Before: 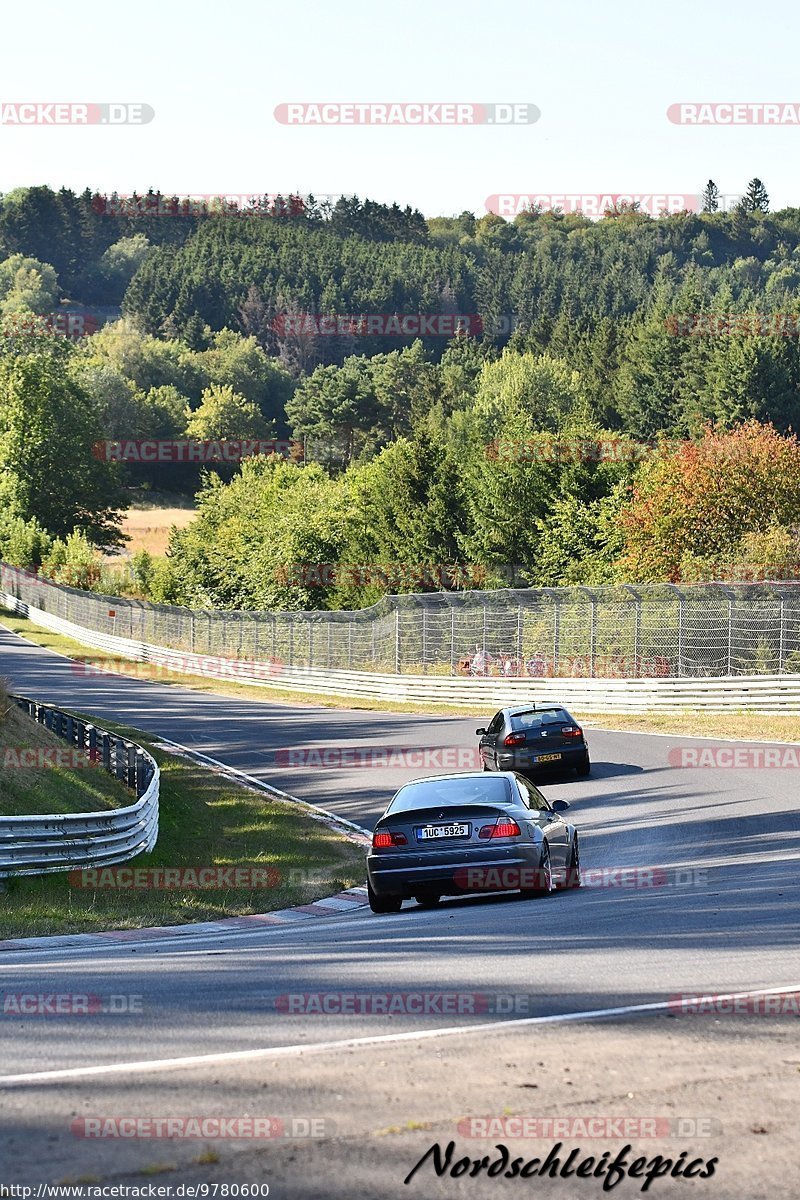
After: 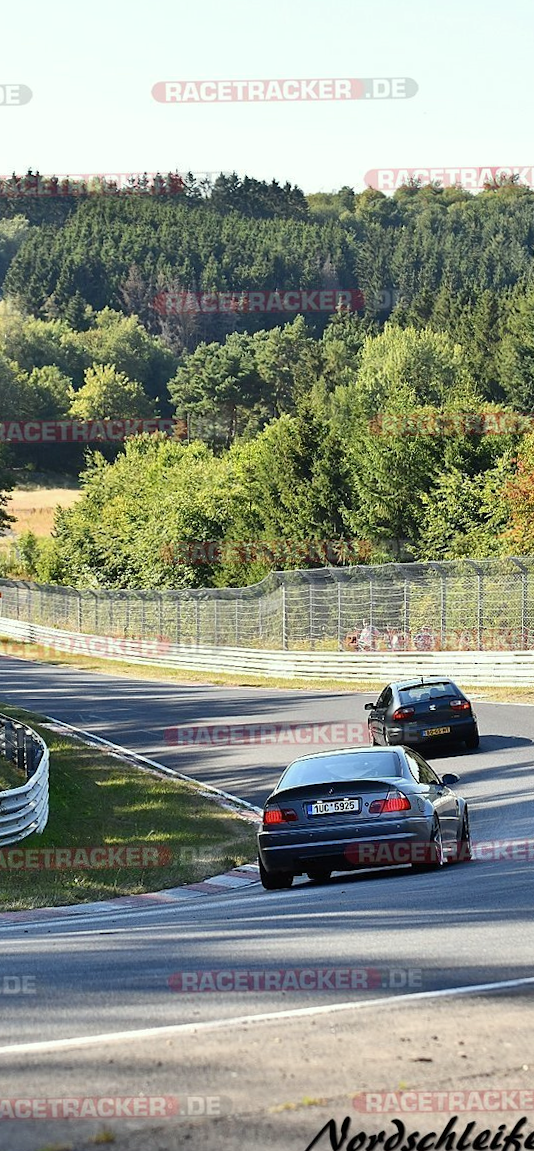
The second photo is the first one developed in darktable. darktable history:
crop and rotate: left 14.385%, right 18.948%
color correction: highlights a* -2.68, highlights b* 2.57
rotate and perspective: rotation -1°, crop left 0.011, crop right 0.989, crop top 0.025, crop bottom 0.975
